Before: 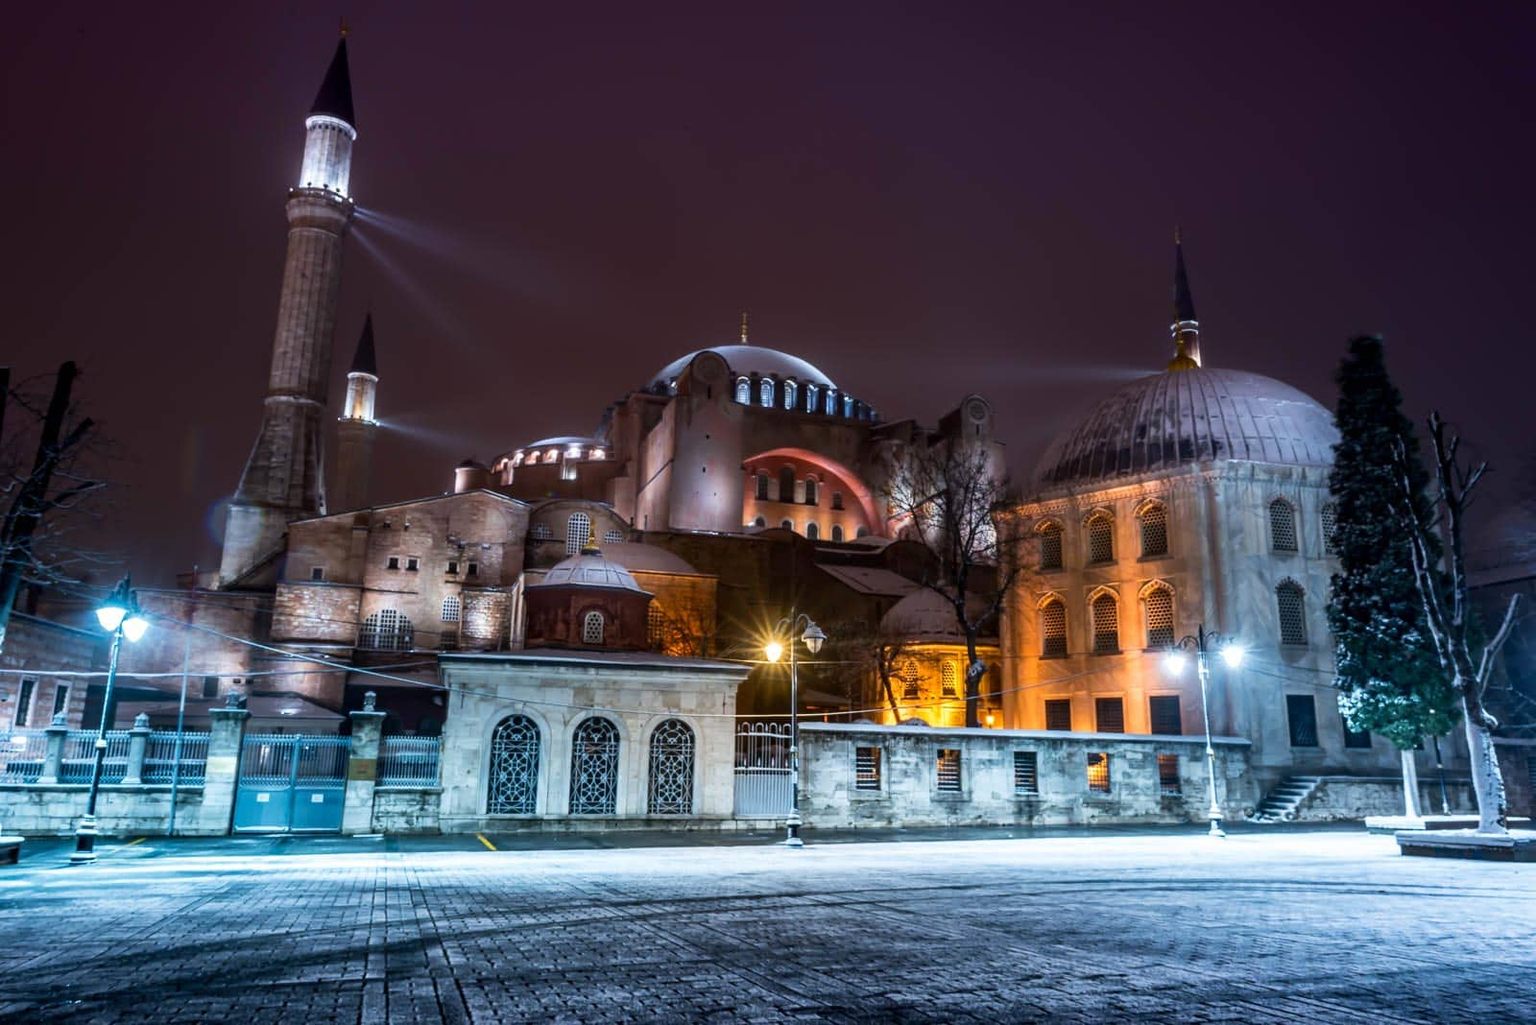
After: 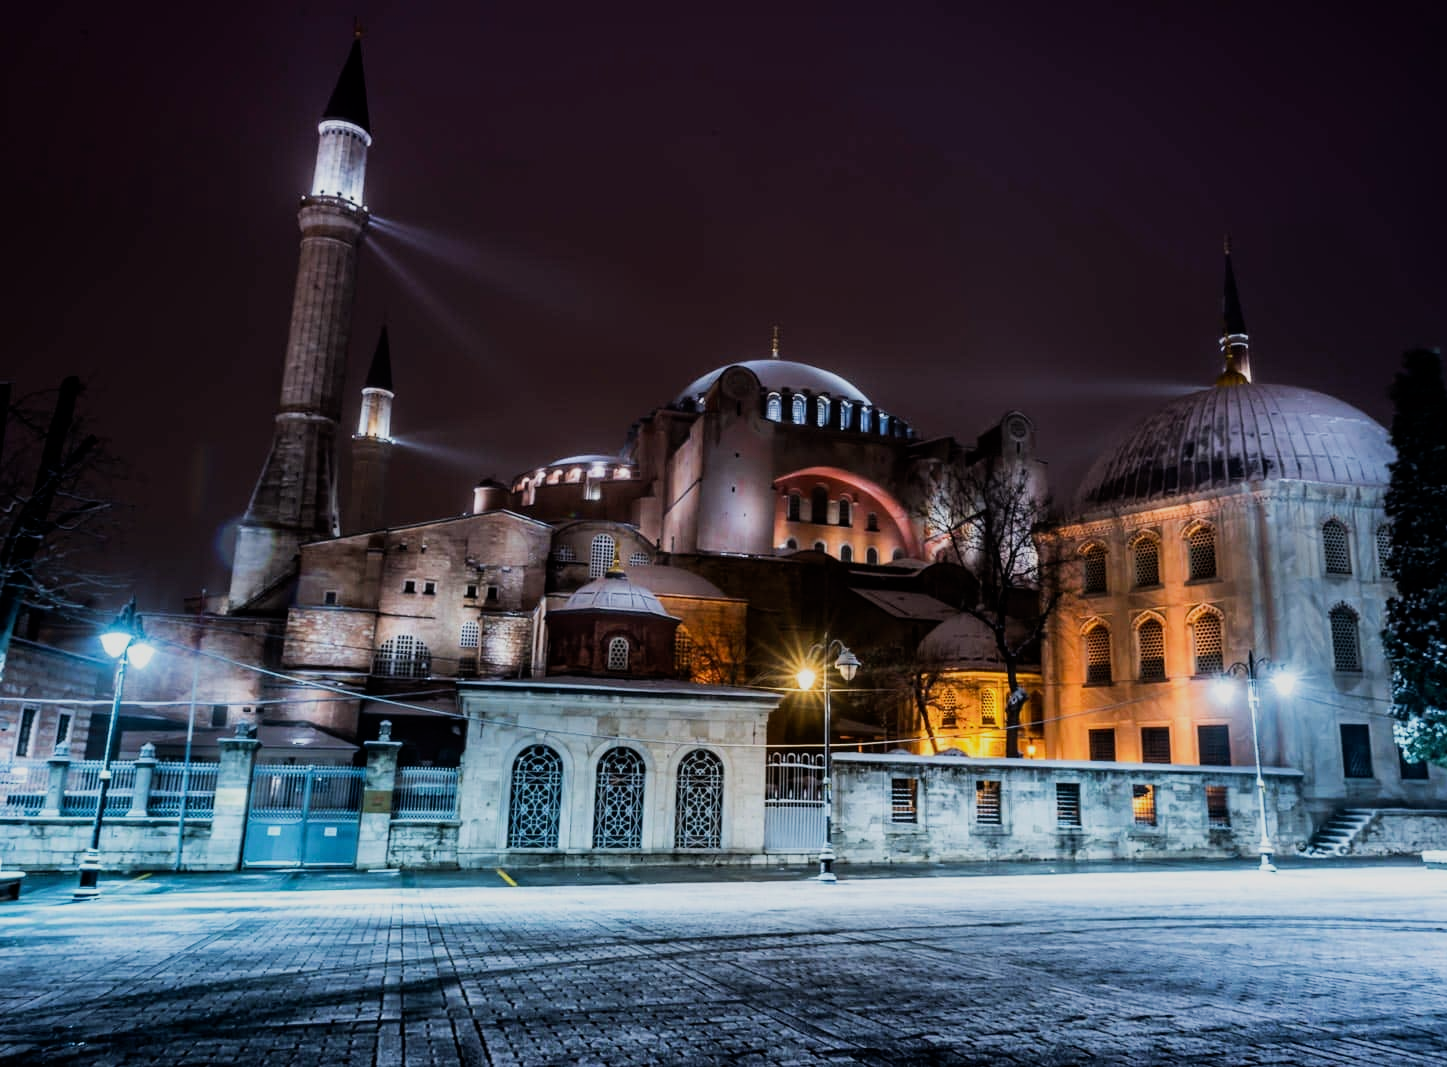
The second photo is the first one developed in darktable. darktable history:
crop: right 9.509%, bottom 0.031%
filmic rgb: black relative exposure -7.65 EV, hardness 4.02, contrast 1.1, highlights saturation mix -30%
